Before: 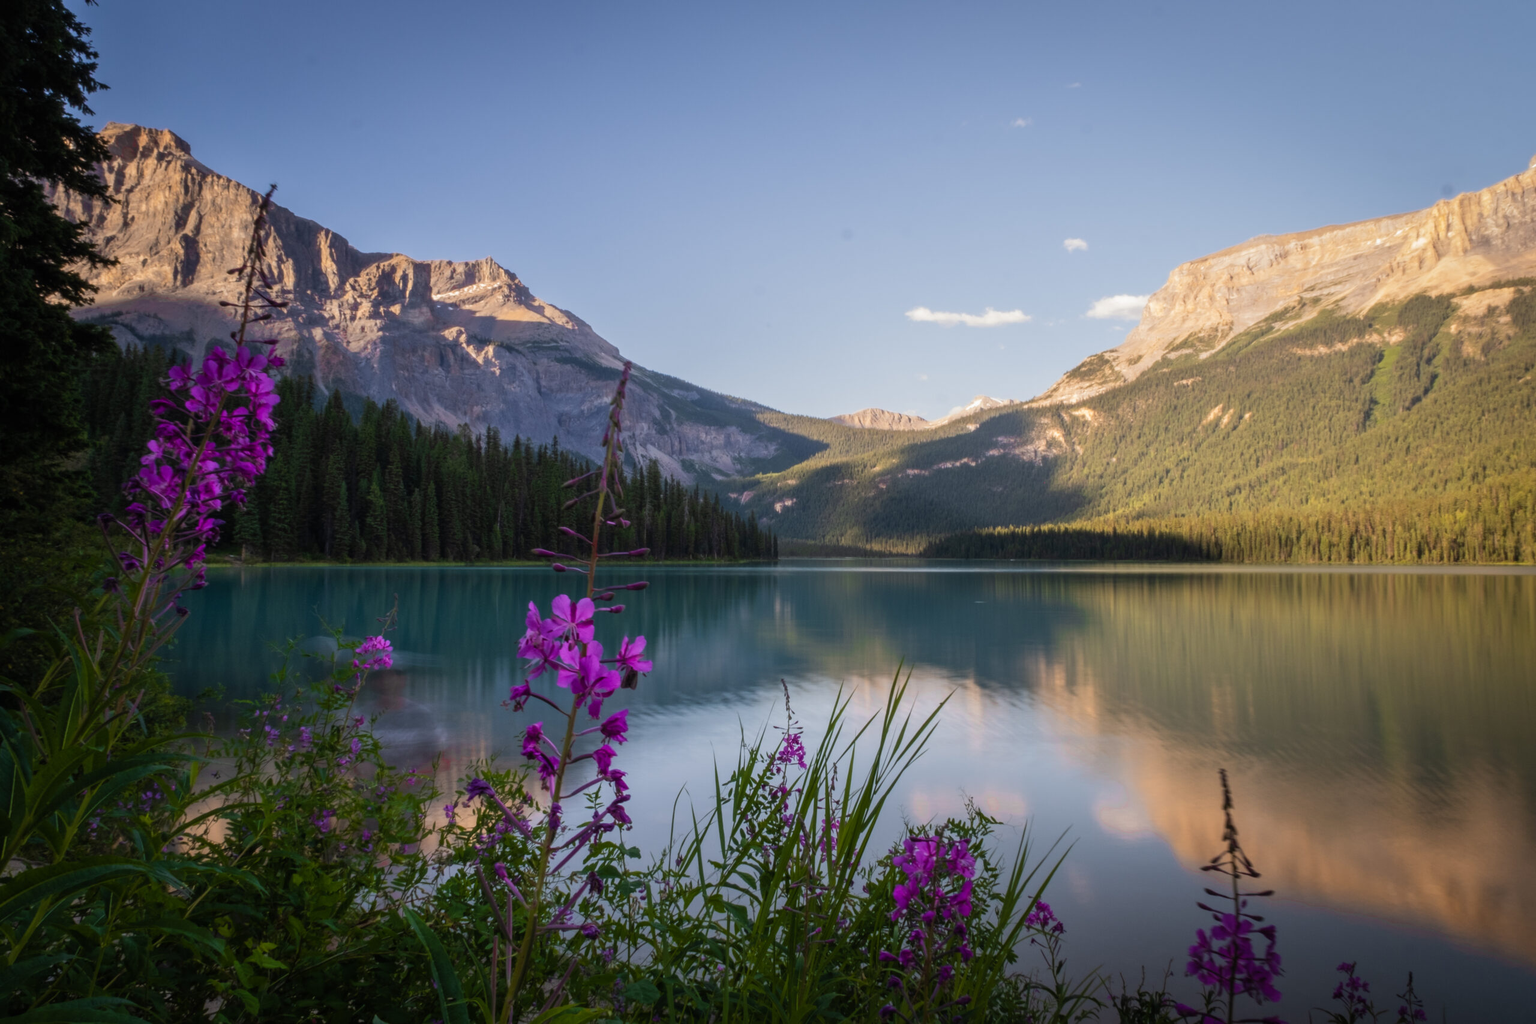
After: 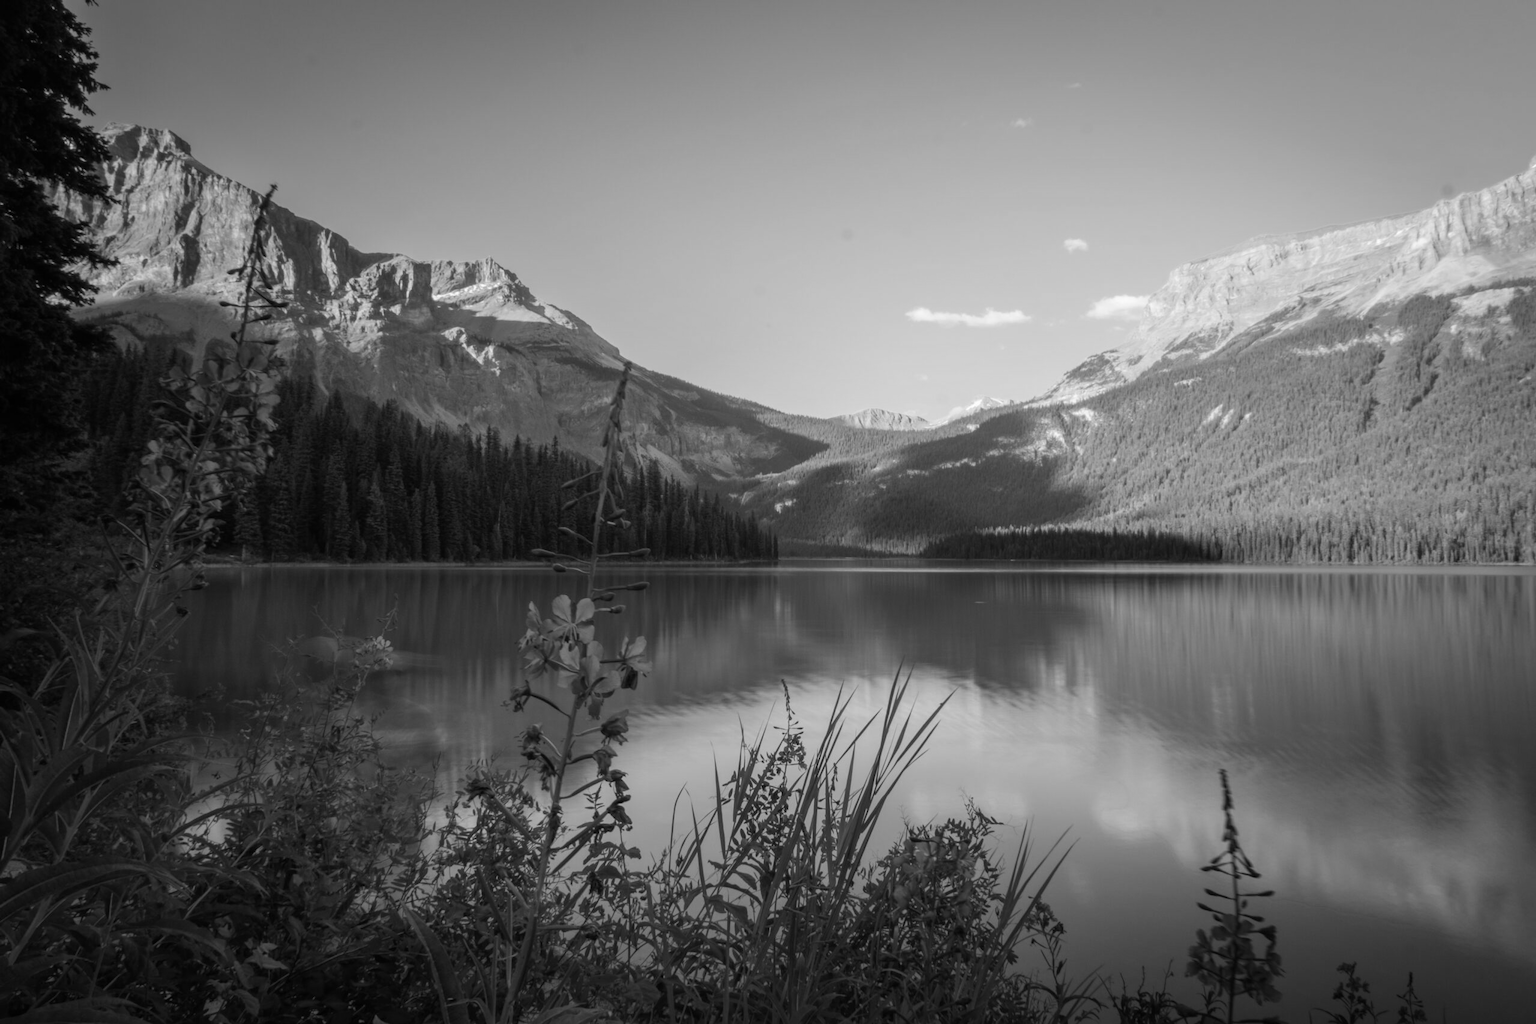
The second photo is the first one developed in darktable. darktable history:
contrast brightness saturation: saturation -0.05
shadows and highlights: radius 93.07, shadows -14.46, white point adjustment 0.23, highlights 31.48, compress 48.23%, highlights color adjustment 52.79%, soften with gaussian
monochrome: on, module defaults
